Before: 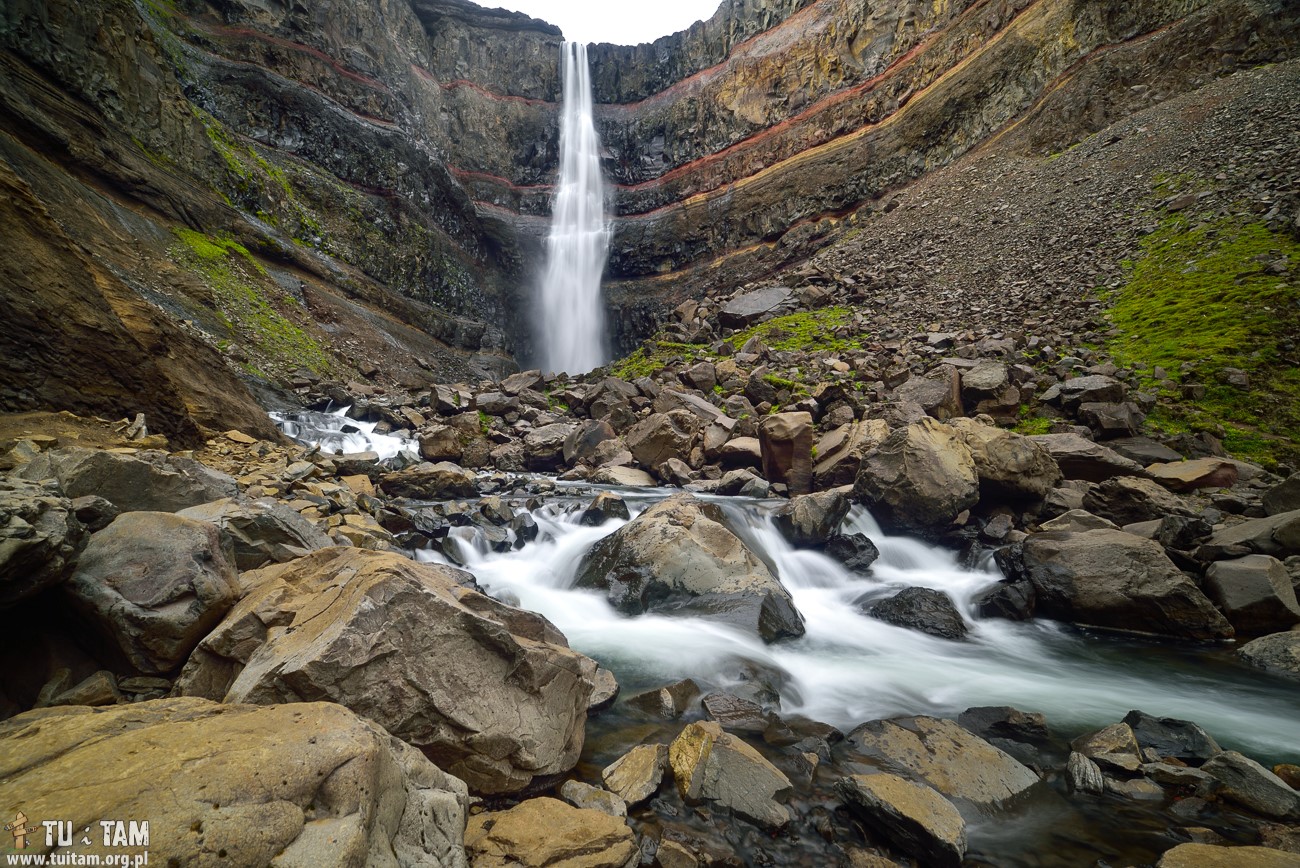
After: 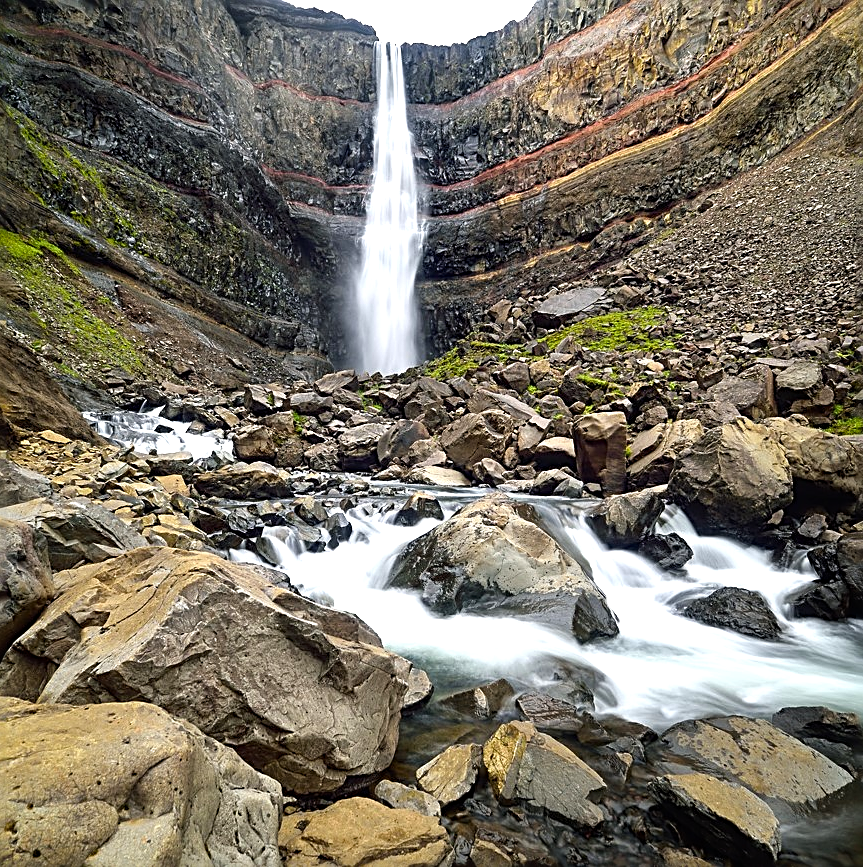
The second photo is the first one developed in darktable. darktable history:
crop and rotate: left 14.326%, right 19.282%
tone equalizer: -8 EV -0.718 EV, -7 EV -0.678 EV, -6 EV -0.632 EV, -5 EV -0.399 EV, -3 EV 0.374 EV, -2 EV 0.6 EV, -1 EV 0.68 EV, +0 EV 0.773 EV
sharpen: radius 2.539, amount 0.641
color balance rgb: perceptual saturation grading › global saturation 2.017%, perceptual saturation grading › highlights -2.122%, perceptual saturation grading › mid-tones 3.957%, perceptual saturation grading › shadows 7.07%
